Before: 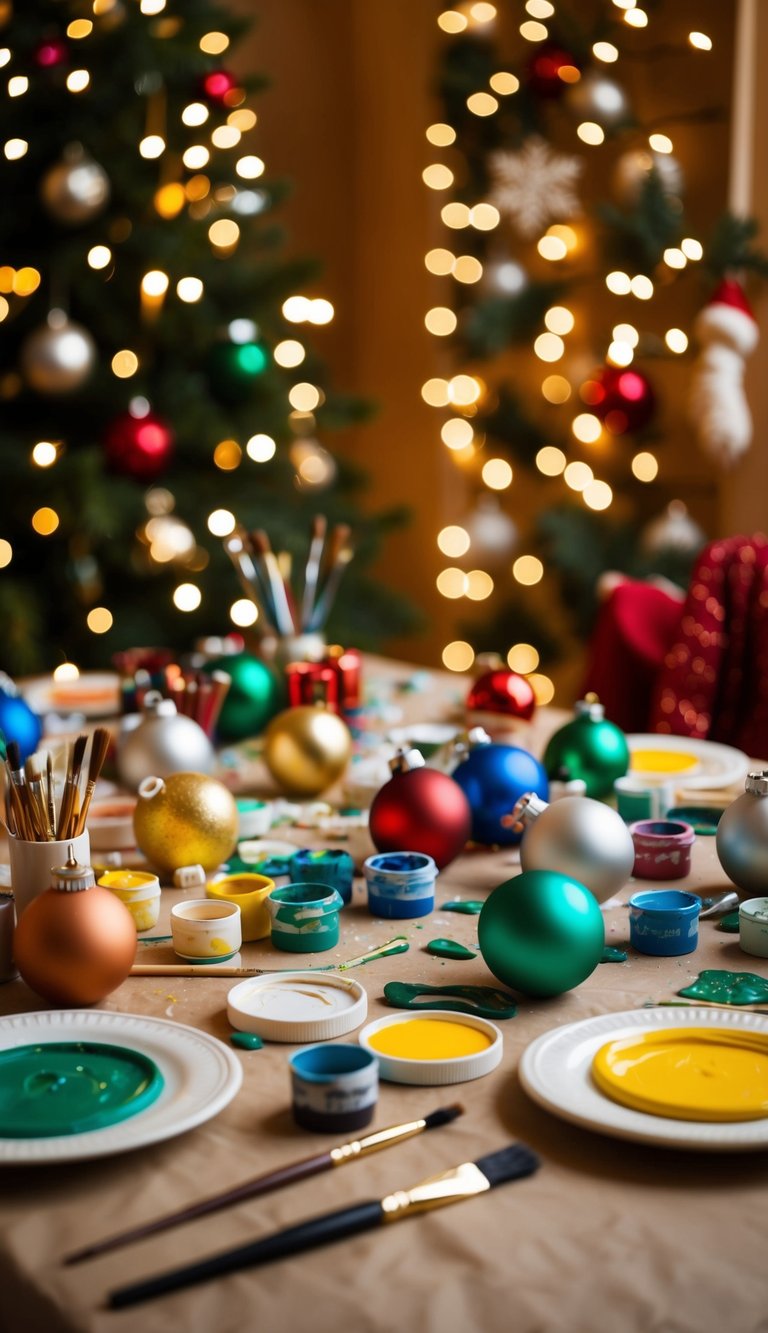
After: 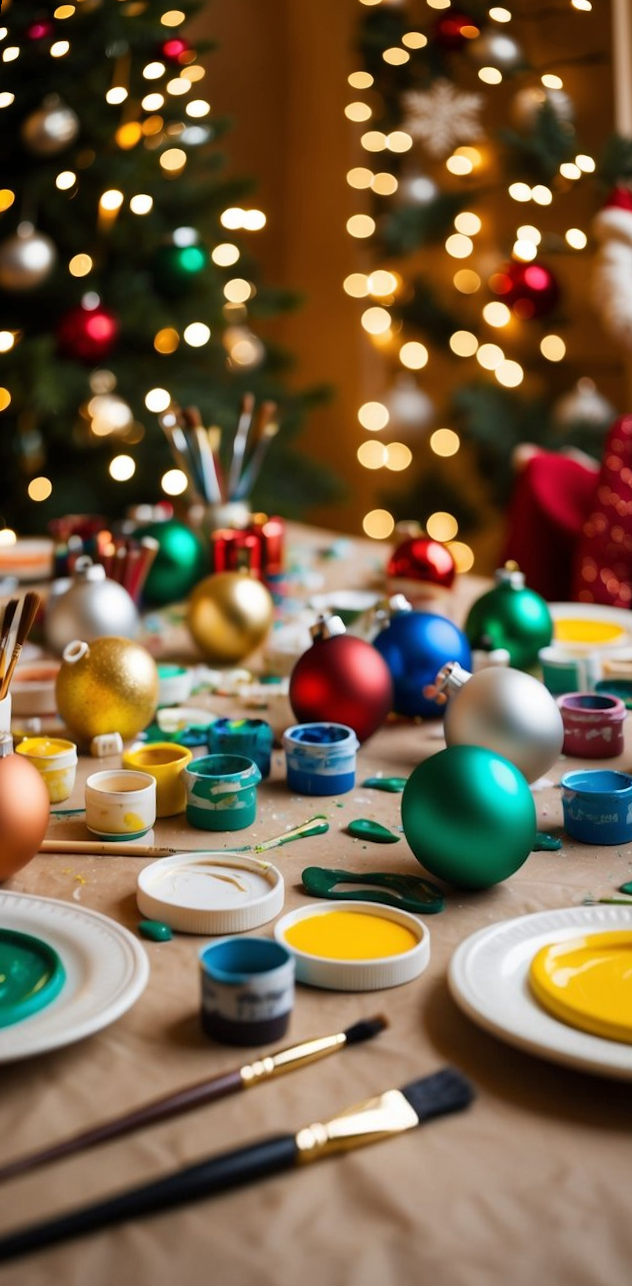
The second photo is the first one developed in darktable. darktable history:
crop and rotate: left 0.614%, top 0.179%, bottom 0.309%
rotate and perspective: rotation 0.72°, lens shift (vertical) -0.352, lens shift (horizontal) -0.051, crop left 0.152, crop right 0.859, crop top 0.019, crop bottom 0.964
